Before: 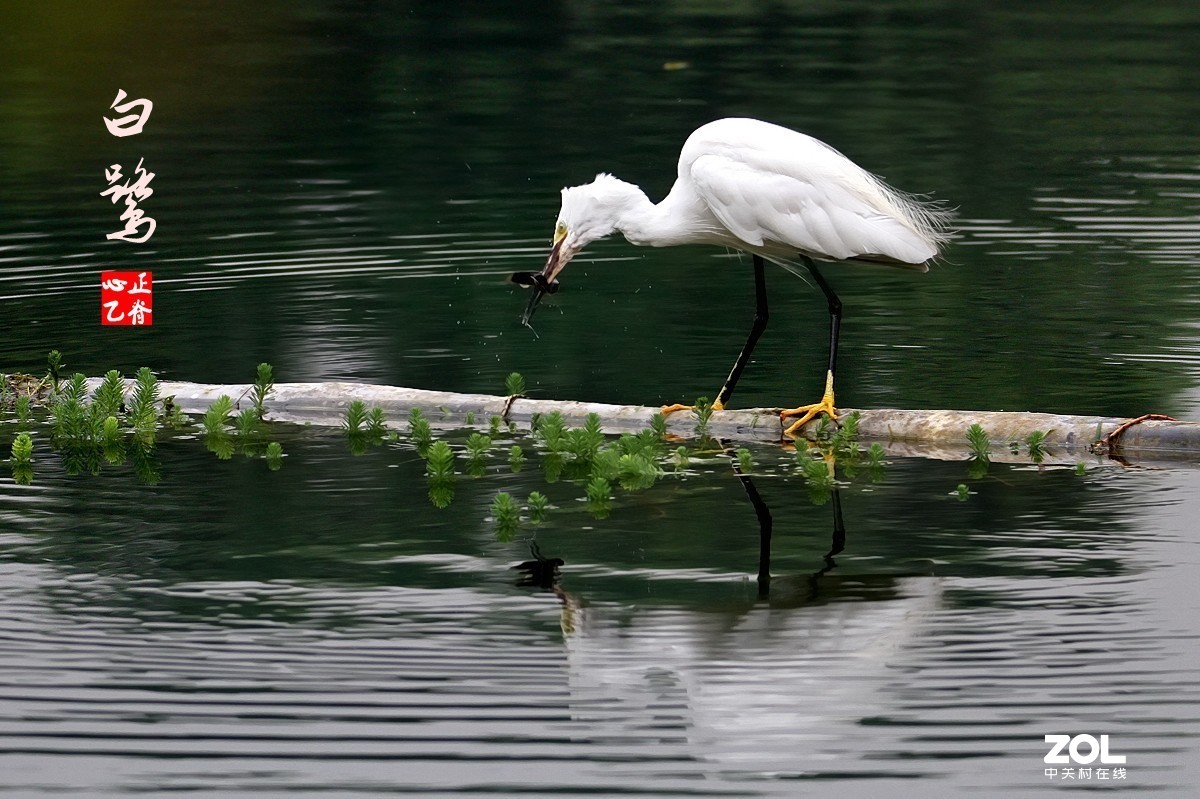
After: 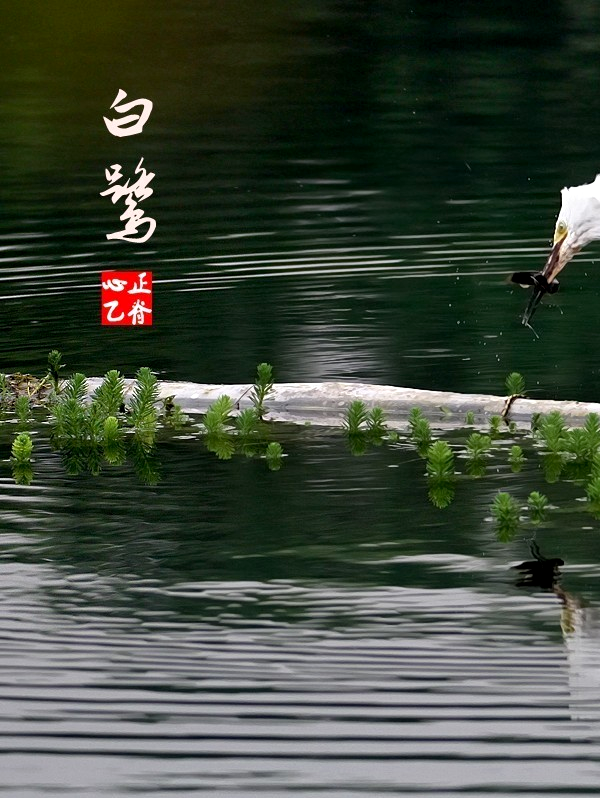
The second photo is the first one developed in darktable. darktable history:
exposure: black level correction 0.002, exposure 0.147 EV, compensate highlight preservation false
crop and rotate: left 0.038%, top 0%, right 49.928%
